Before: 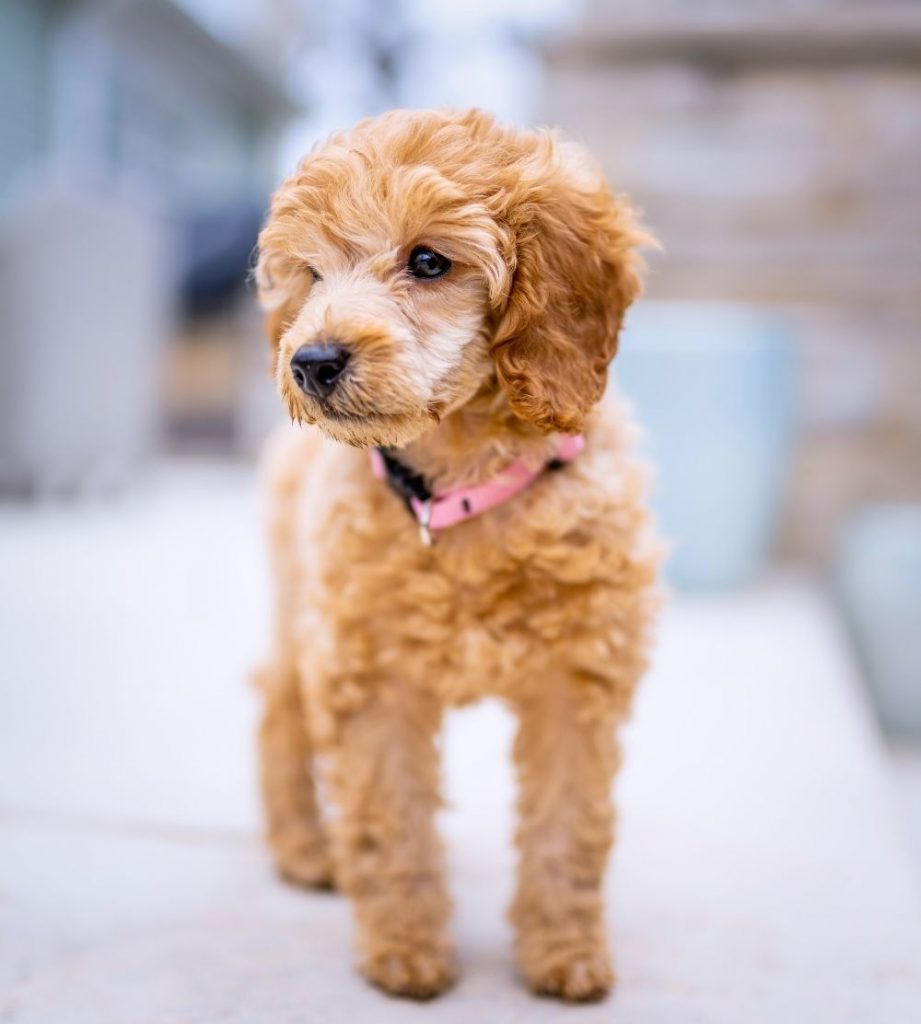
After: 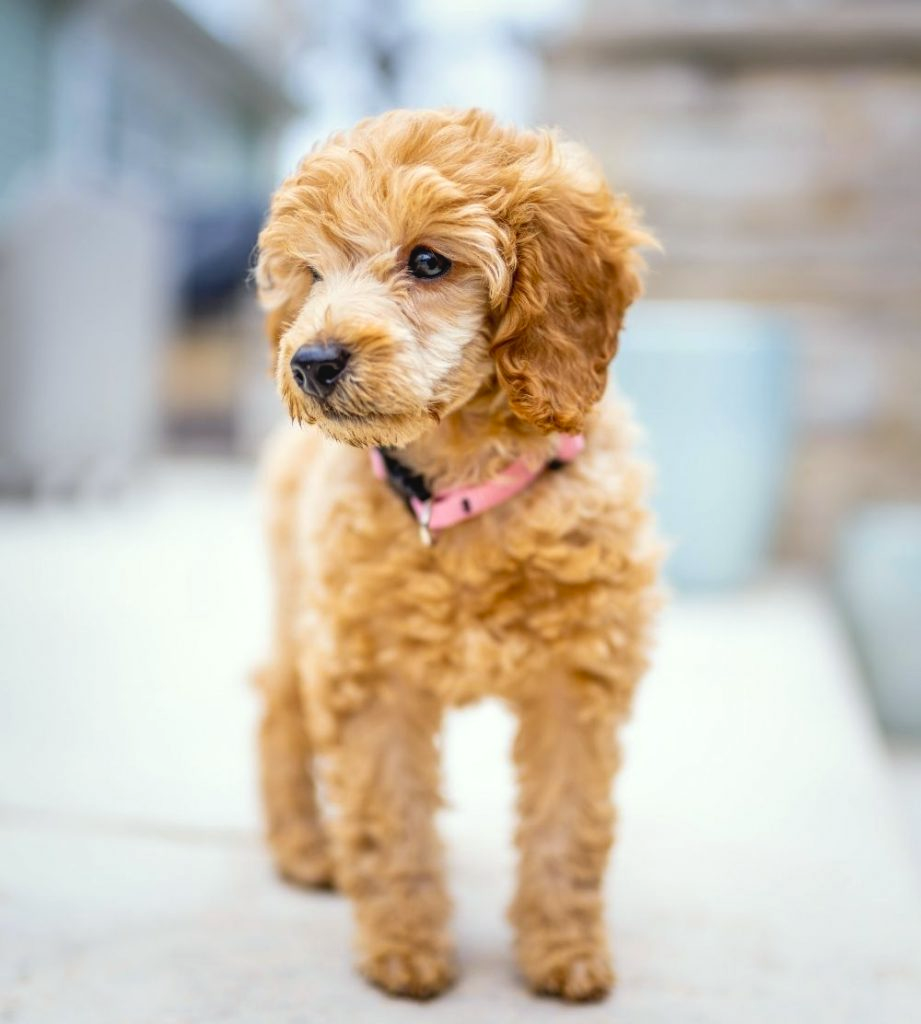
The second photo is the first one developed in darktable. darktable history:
color correction: highlights a* -4.37, highlights b* 6.75
local contrast: detail 110%
levels: mode automatic, levels [0.055, 0.477, 0.9]
